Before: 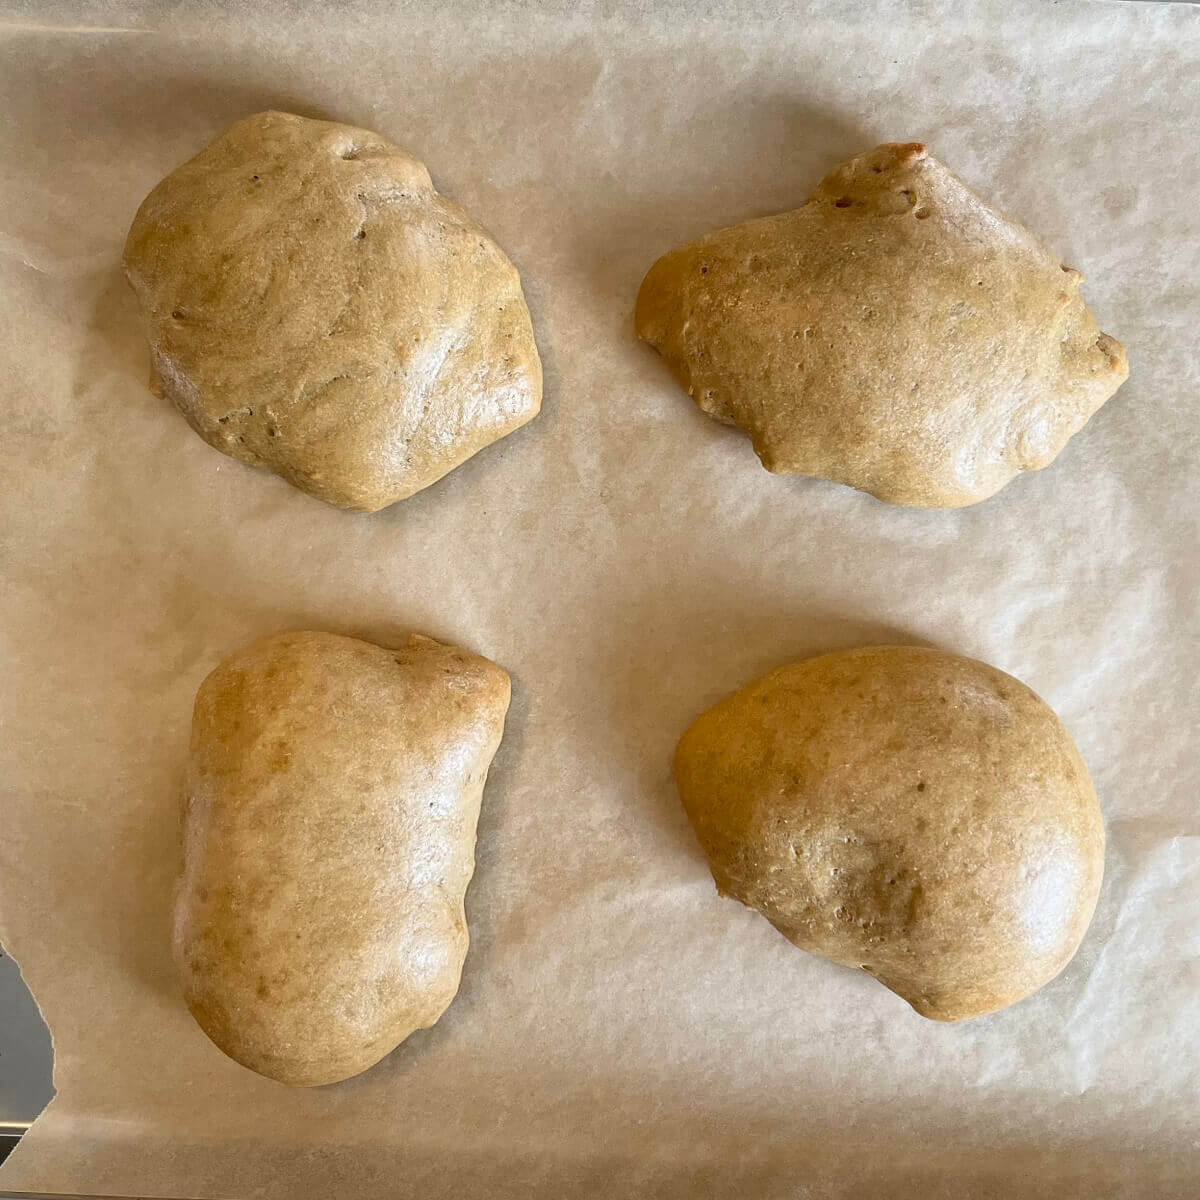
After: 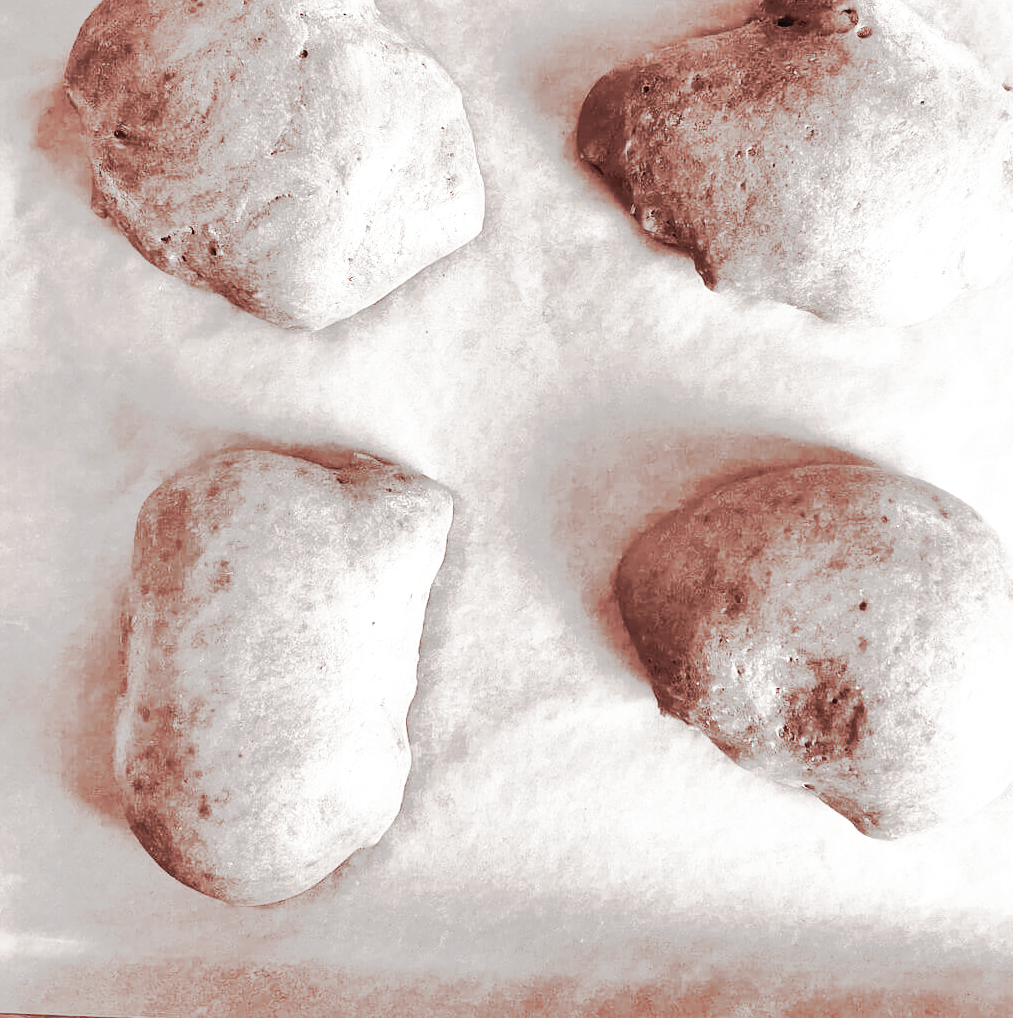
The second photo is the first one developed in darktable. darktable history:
base curve: curves: ch0 [(0, 0) (0.012, 0.01) (0.073, 0.168) (0.31, 0.711) (0.645, 0.957) (1, 1)], preserve colors none
tone curve: curves: ch0 [(0, 0) (0.003, 0.011) (0.011, 0.014) (0.025, 0.018) (0.044, 0.023) (0.069, 0.028) (0.1, 0.031) (0.136, 0.039) (0.177, 0.056) (0.224, 0.081) (0.277, 0.129) (0.335, 0.188) (0.399, 0.256) (0.468, 0.367) (0.543, 0.514) (0.623, 0.684) (0.709, 0.785) (0.801, 0.846) (0.898, 0.884) (1, 1)], preserve colors none
contrast brightness saturation: saturation -0.053
color balance rgb: power › chroma 1.565%, power › hue 26.99°, global offset › luminance -0.511%, linear chroma grading › global chroma 6.157%, perceptual saturation grading › global saturation 24.7%, perceptual saturation grading › highlights -51.178%, perceptual saturation grading › mid-tones 19.613%, perceptual saturation grading › shadows 61.308%, global vibrance 4.945%
crop and rotate: left 4.883%, top 15.159%, right 10.652%
levels: mode automatic, levels [0, 0.445, 1]
shadows and highlights: on, module defaults
color calibration: output gray [0.22, 0.42, 0.37, 0], illuminant custom, x 0.46, y 0.428, temperature 2640.43 K
